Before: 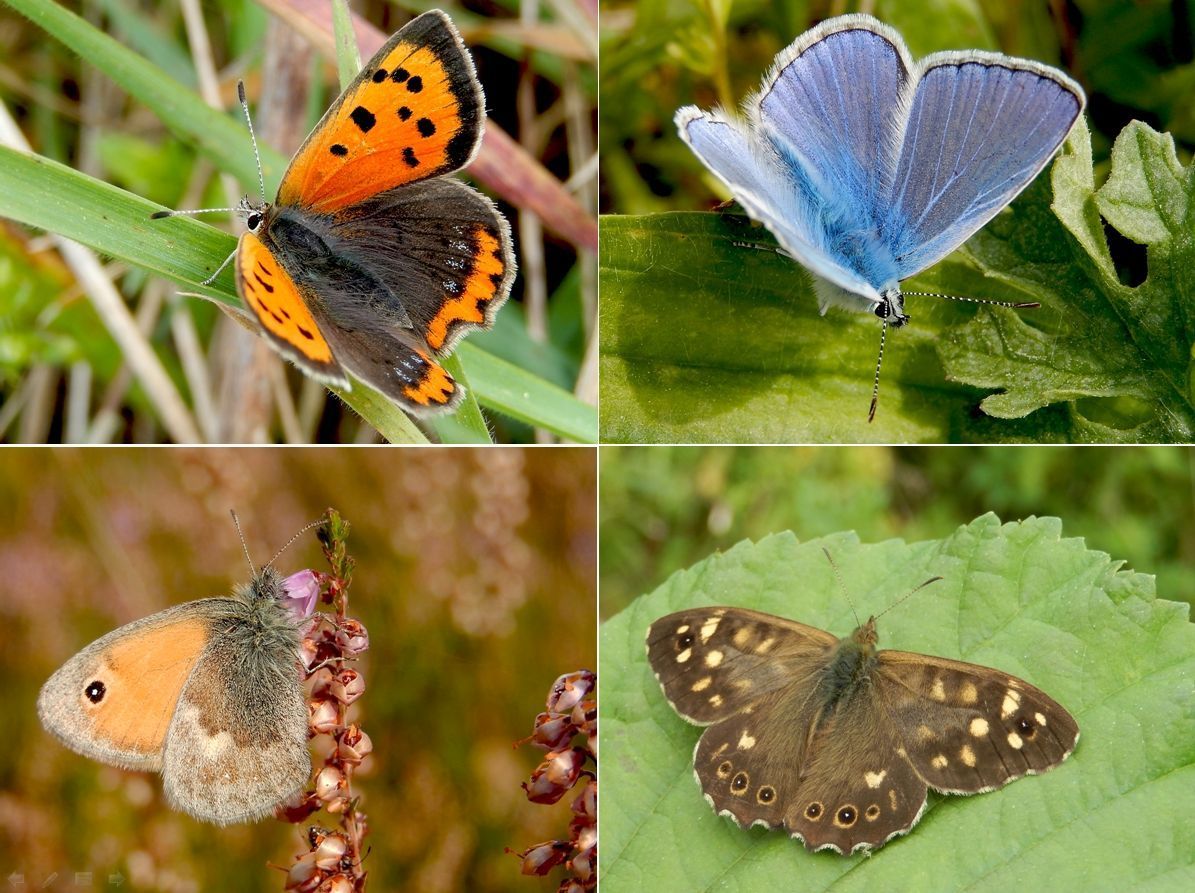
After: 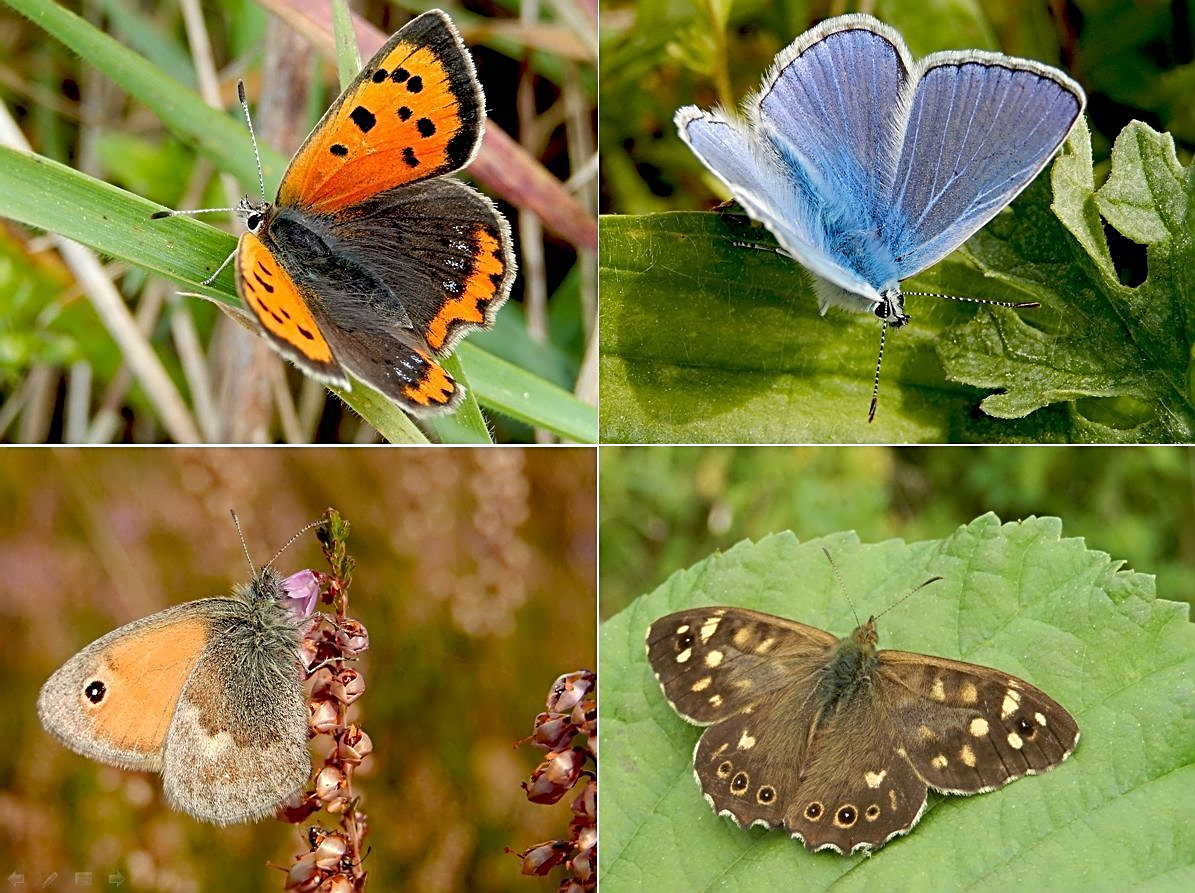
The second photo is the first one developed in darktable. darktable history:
sharpen: radius 2.531, amount 0.626
